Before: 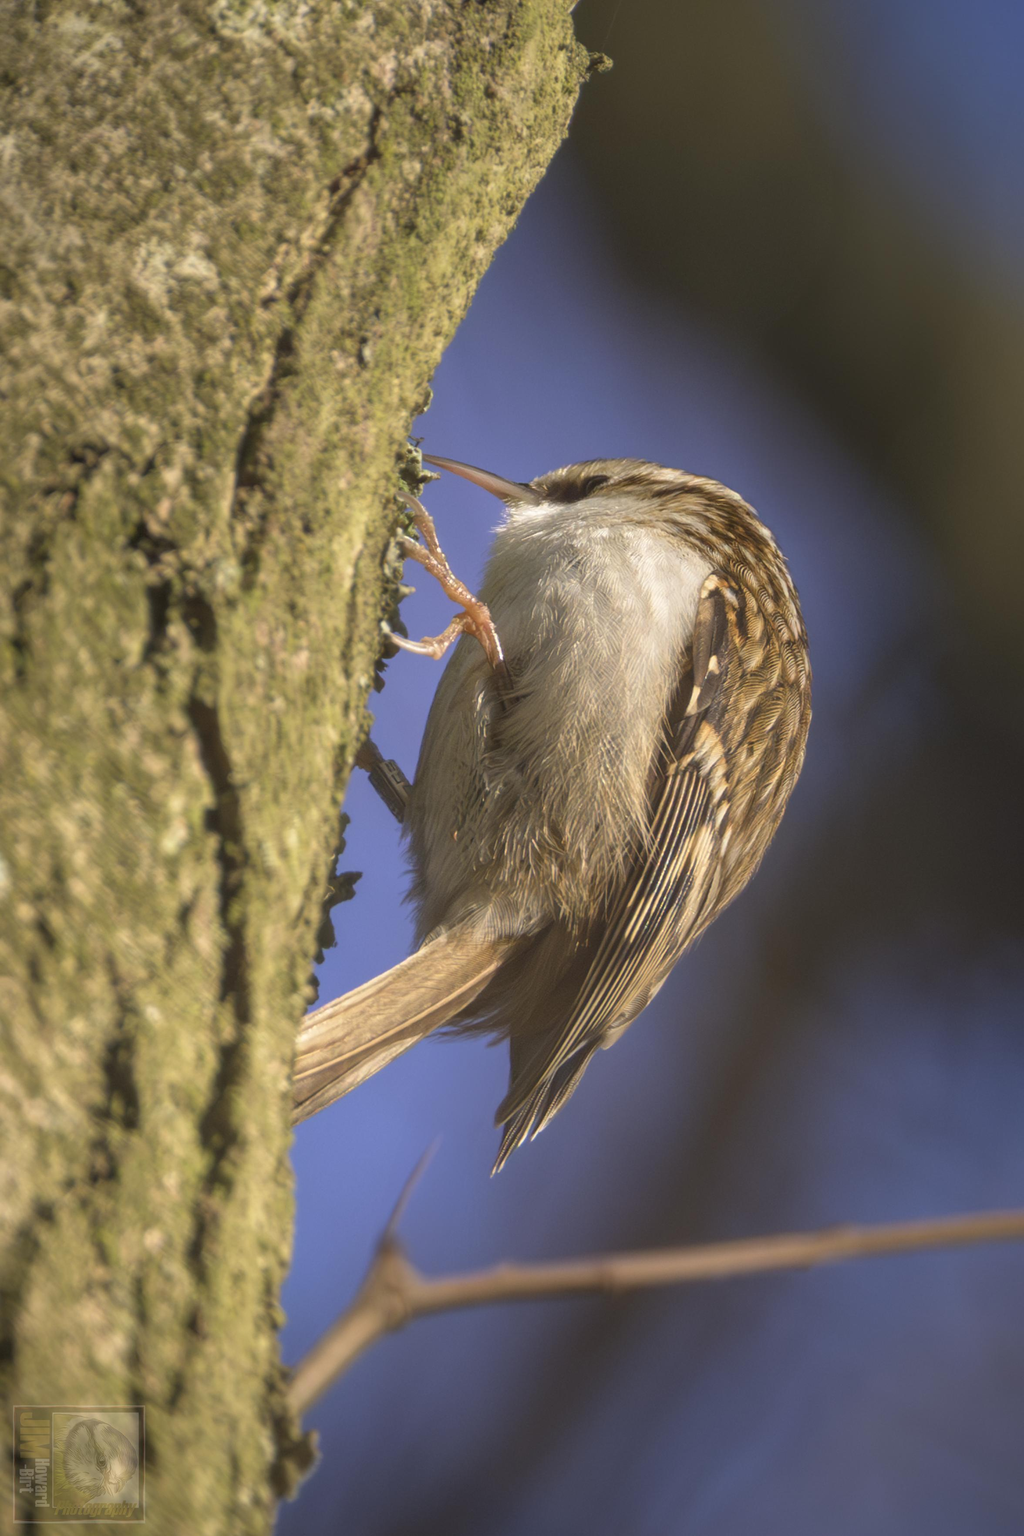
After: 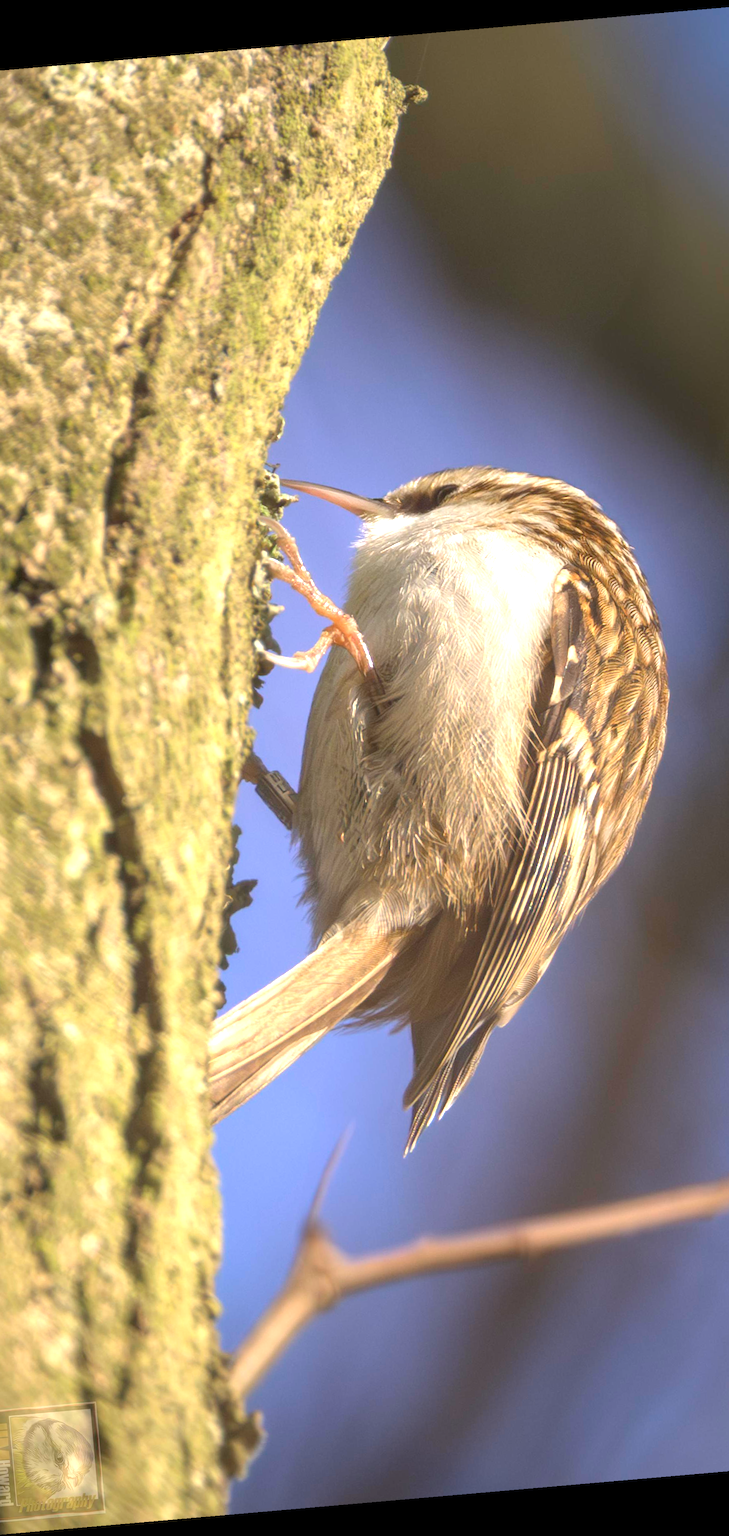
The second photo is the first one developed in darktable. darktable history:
exposure: exposure 0.999 EV, compensate highlight preservation false
crop and rotate: left 14.385%, right 18.948%
rotate and perspective: rotation -4.98°, automatic cropping off
